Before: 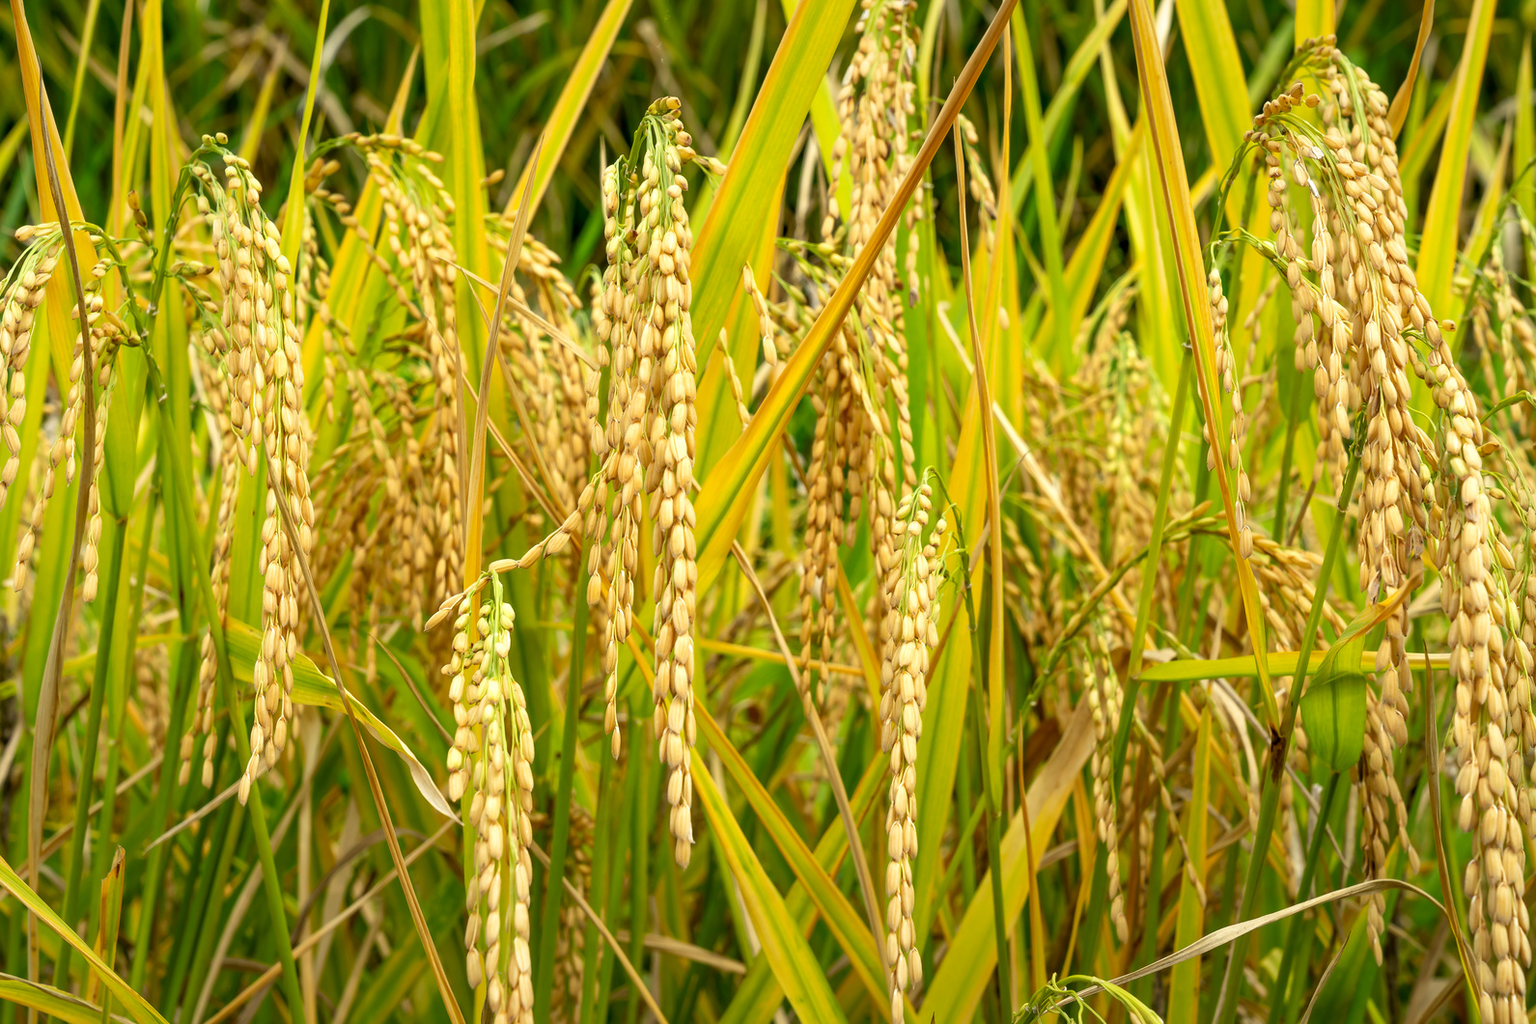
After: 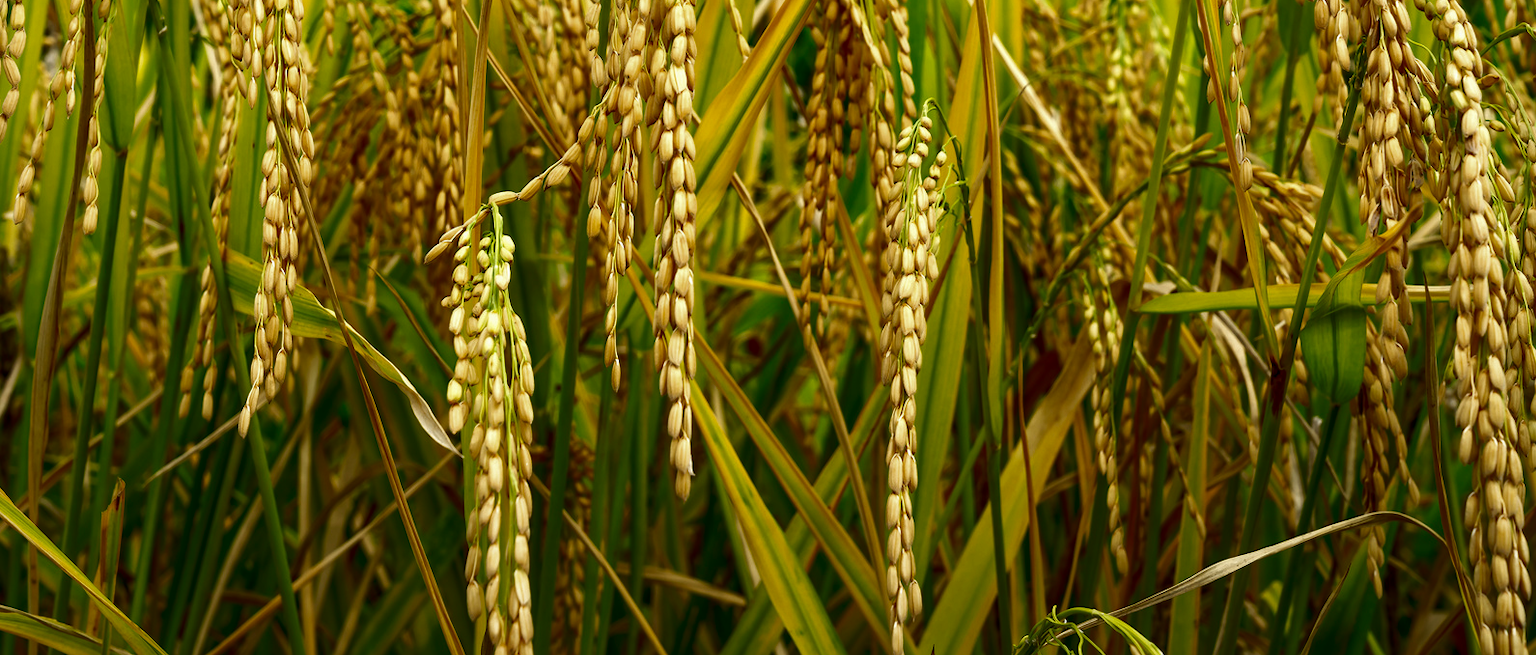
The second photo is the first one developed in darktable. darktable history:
crop and rotate: top 35.988%
contrast brightness saturation: brightness -0.529
